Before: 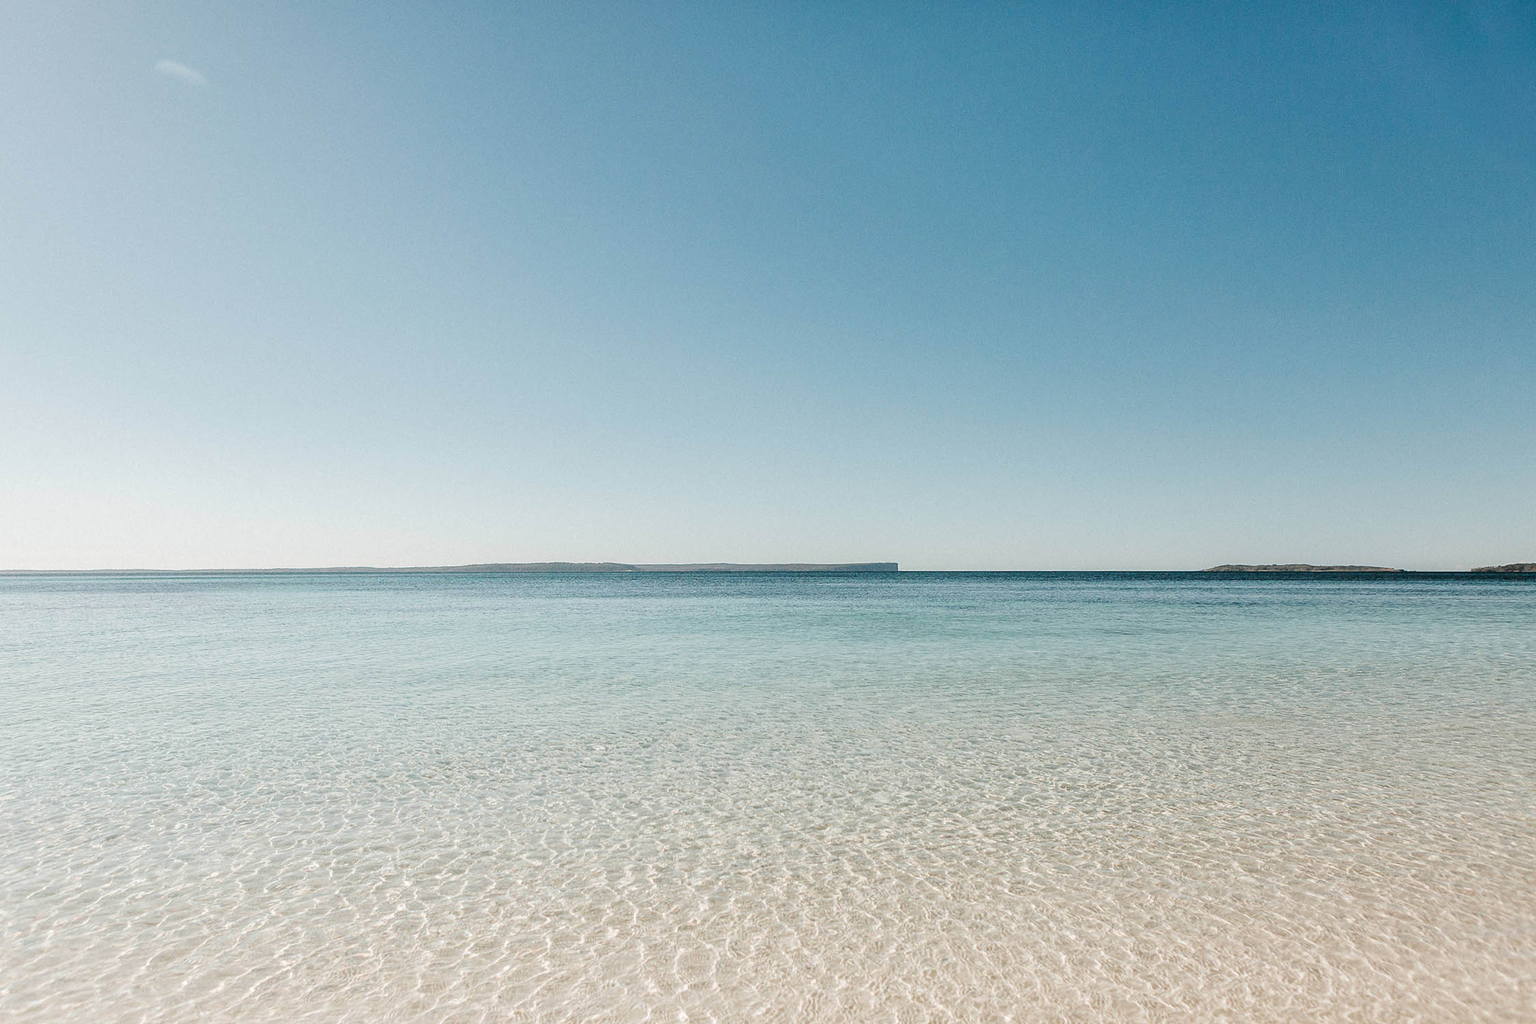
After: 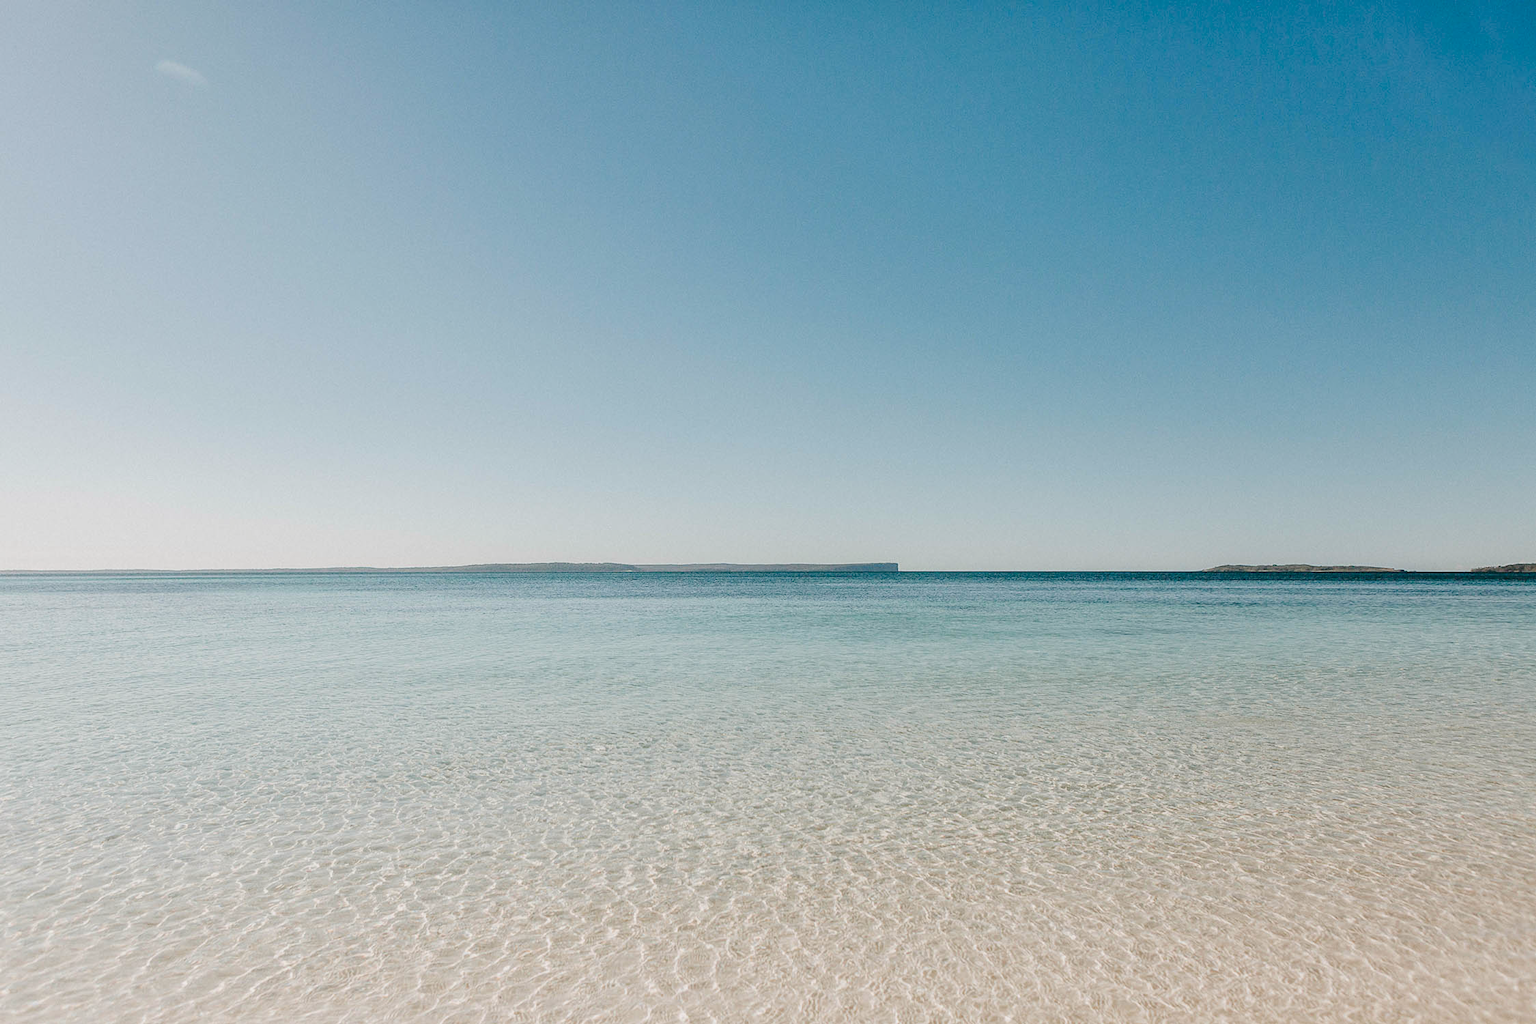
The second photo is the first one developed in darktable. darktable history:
color balance rgb: shadows lift › chroma 1%, shadows lift › hue 113°, highlights gain › chroma 0.2%, highlights gain › hue 333°, perceptual saturation grading › global saturation 20%, perceptual saturation grading › highlights -25%, perceptual saturation grading › shadows 25%, contrast -10%
